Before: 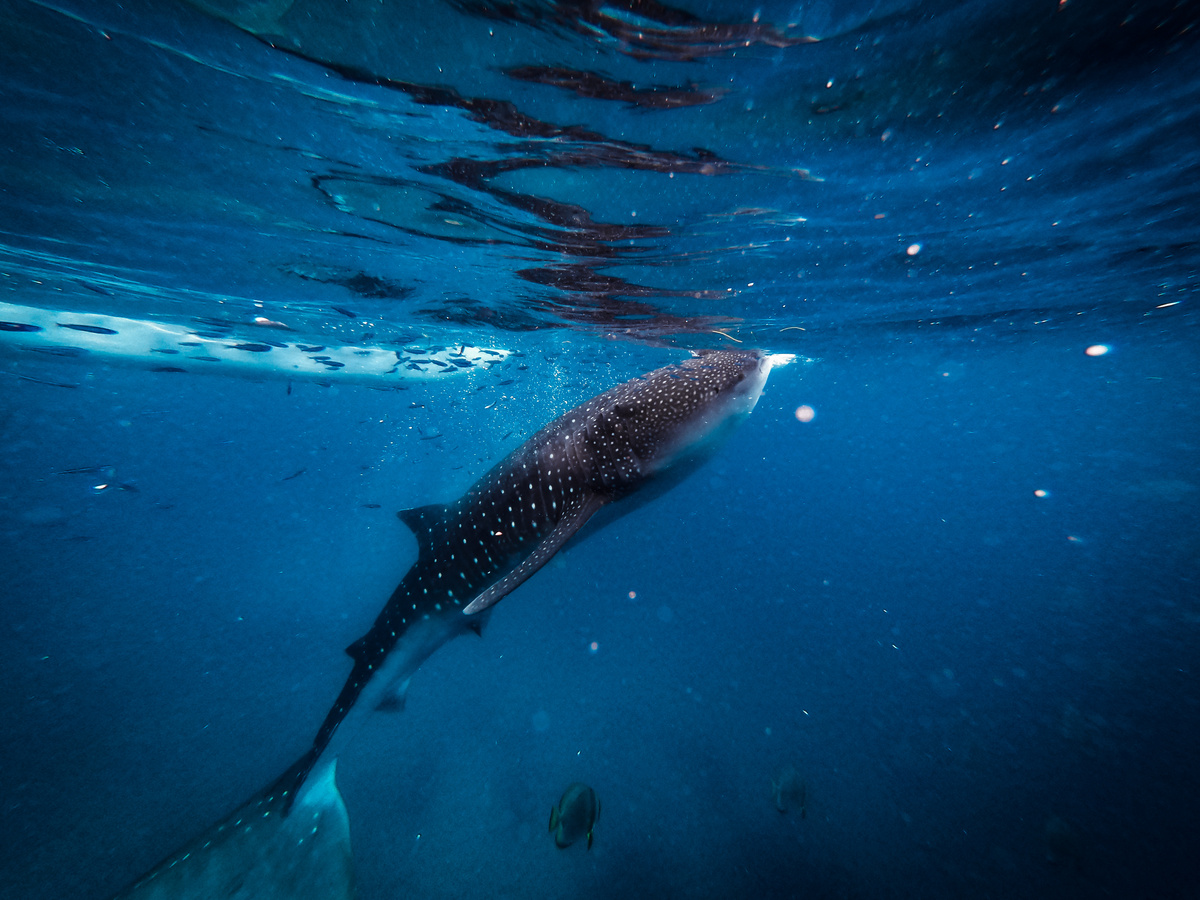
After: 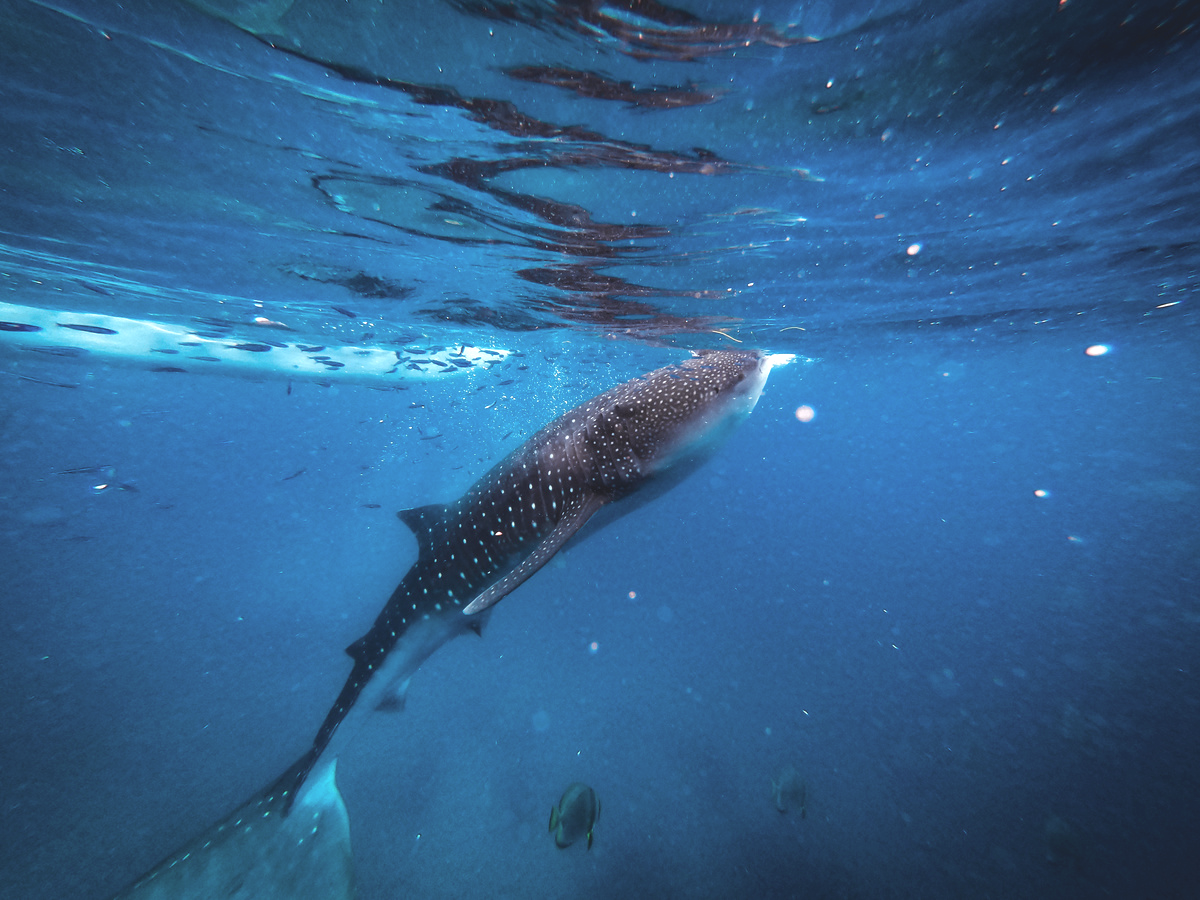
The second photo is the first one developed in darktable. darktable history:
exposure: black level correction 0, exposure 0.698 EV, compensate highlight preservation false
contrast brightness saturation: contrast -0.168, brightness 0.041, saturation -0.126
